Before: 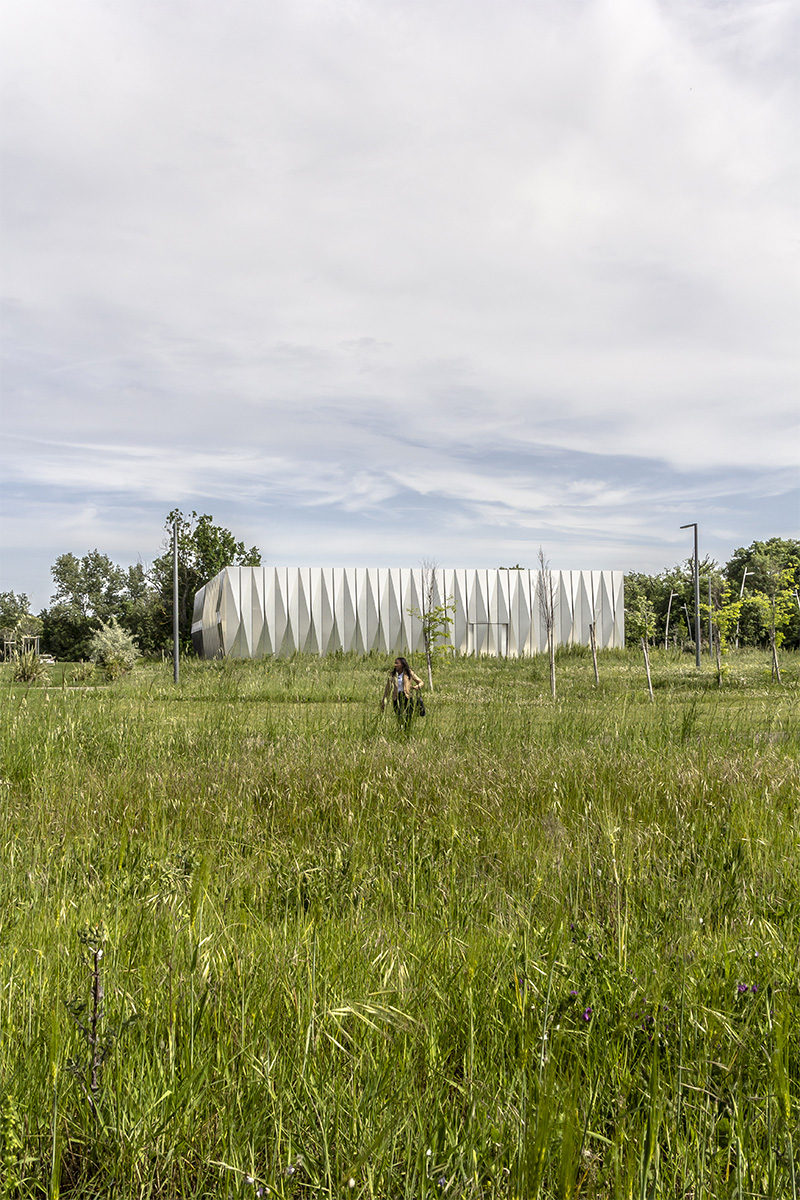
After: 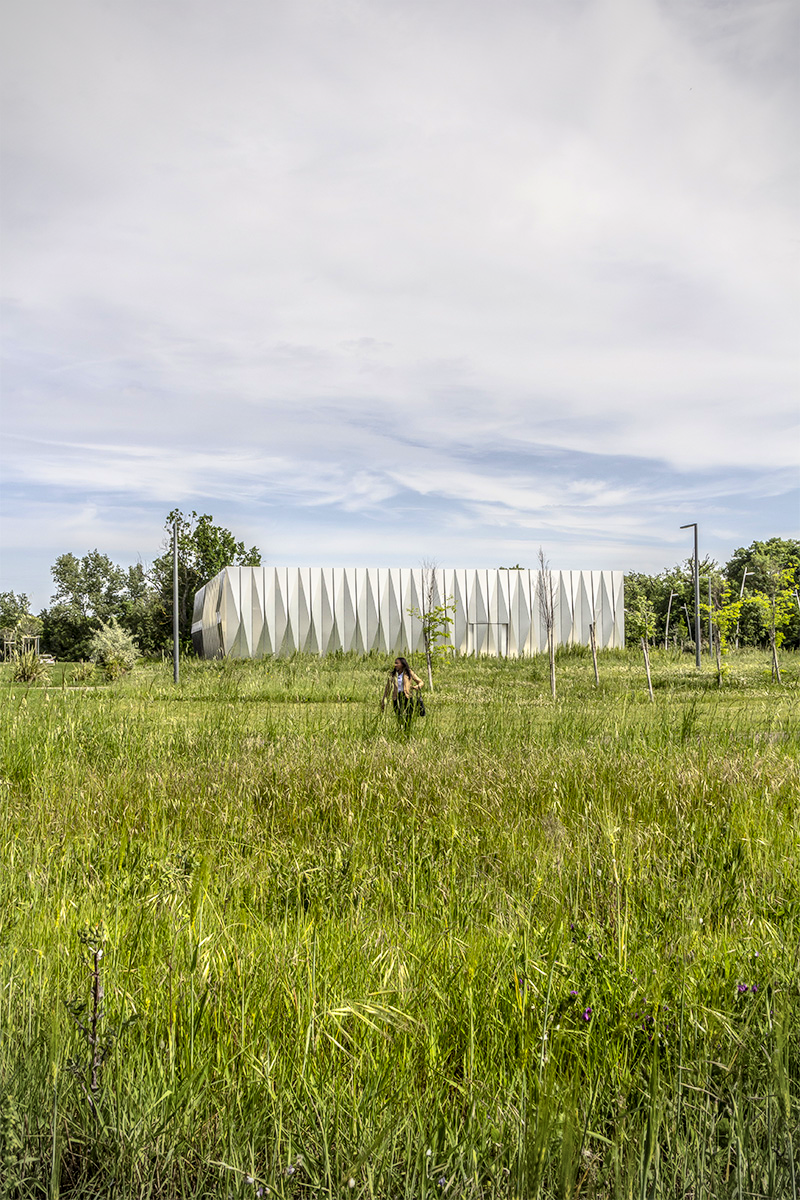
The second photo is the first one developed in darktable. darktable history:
contrast brightness saturation: contrast 0.198, brightness 0.158, saturation 0.218
shadows and highlights: shadows -20.11, white point adjustment -2.18, highlights -34.81
vignetting: on, module defaults
tone equalizer: on, module defaults
local contrast: on, module defaults
